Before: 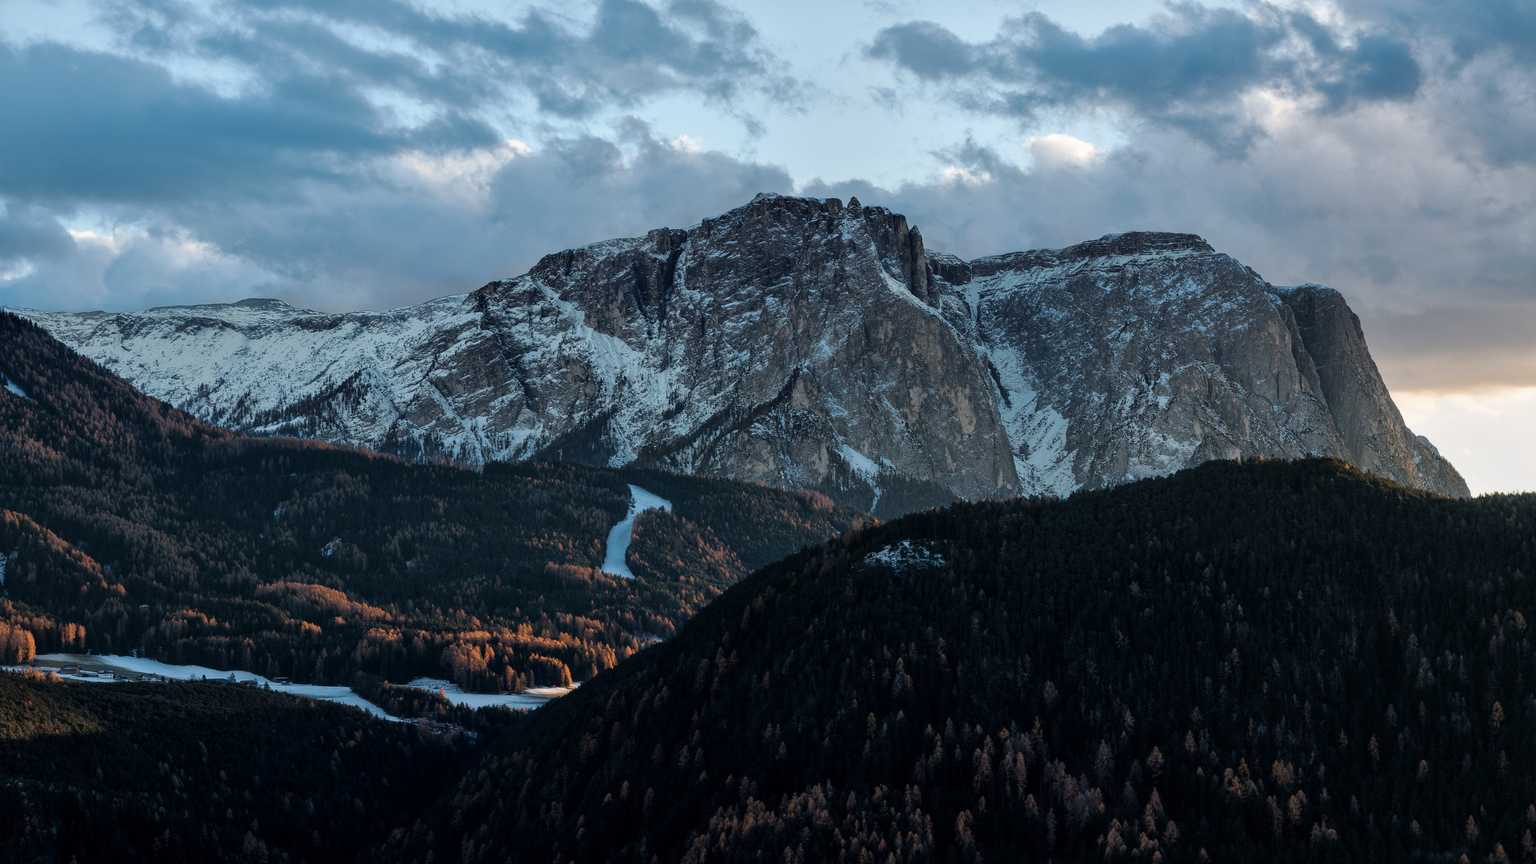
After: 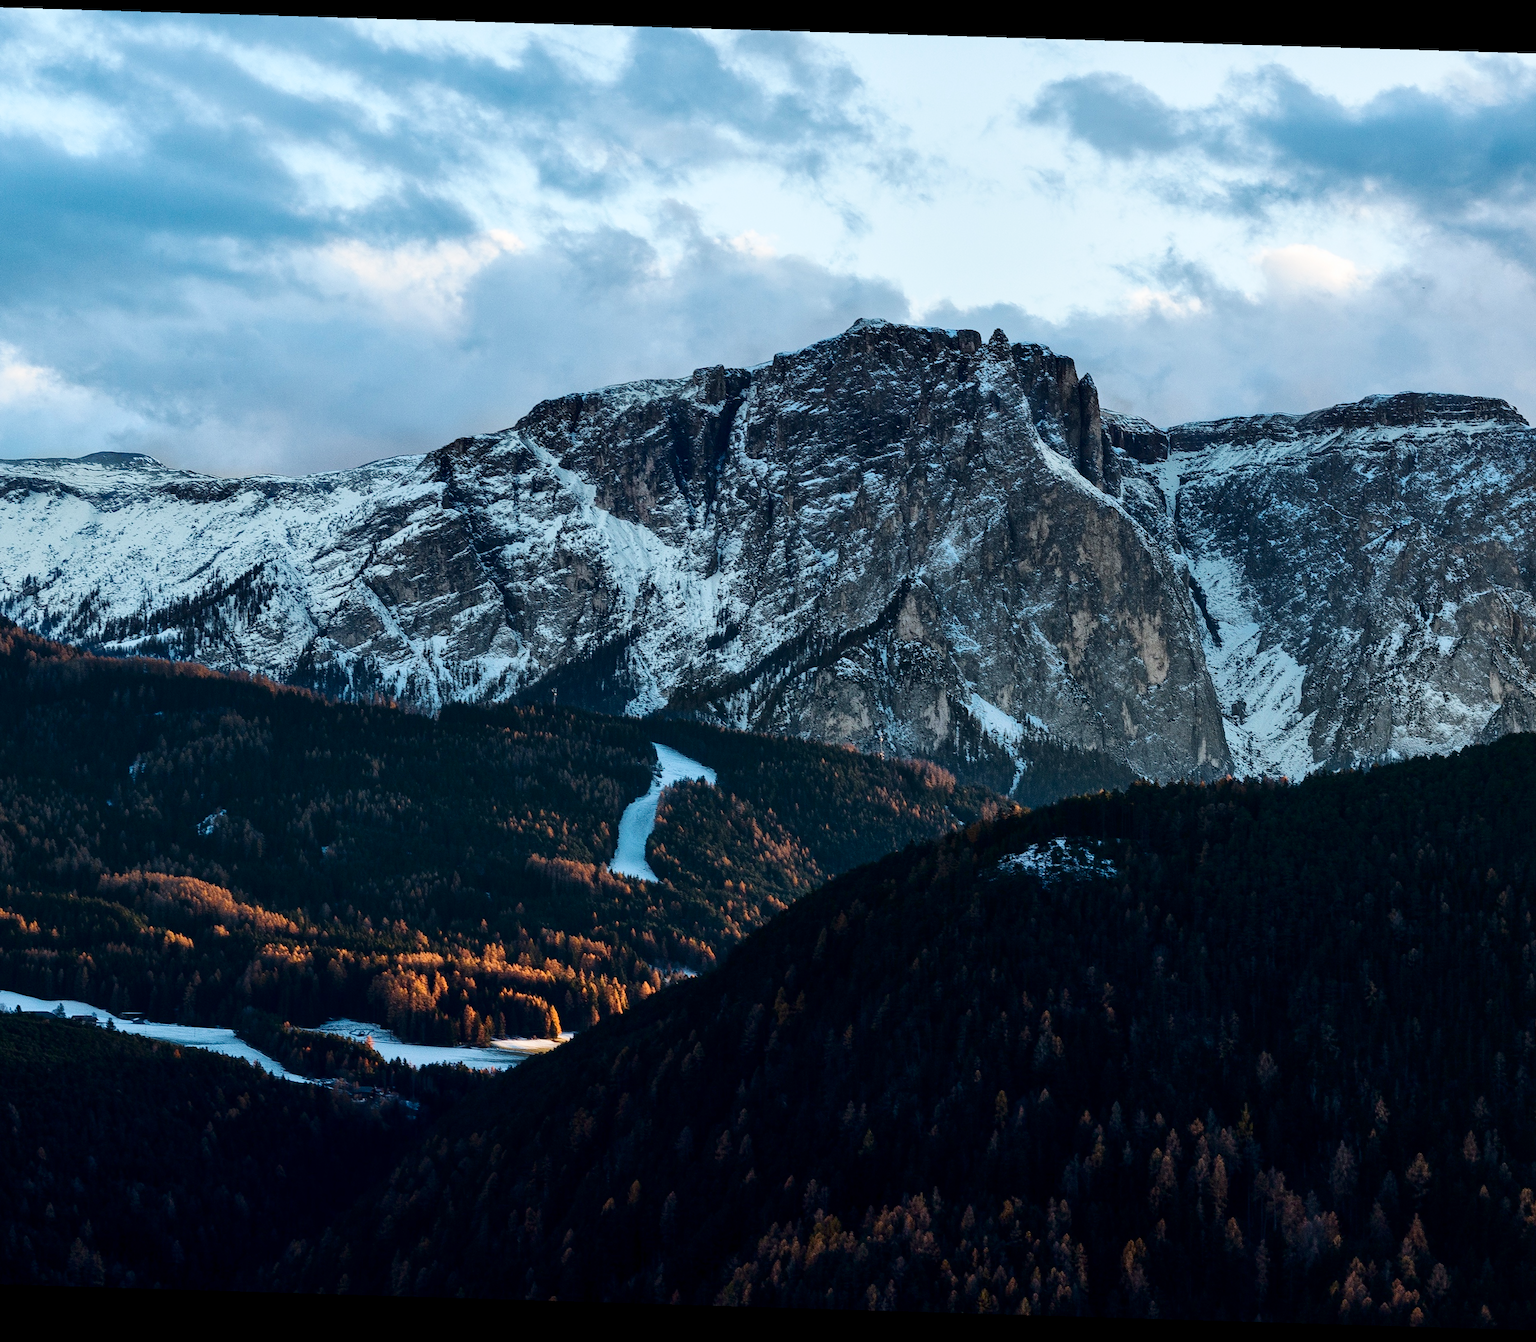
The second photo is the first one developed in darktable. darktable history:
exposure: compensate exposure bias true, compensate highlight preservation false
crop and rotate: left 12.673%, right 20.66%
contrast brightness saturation: contrast 0.2, brightness -0.11, saturation 0.1
contrast equalizer: y [[0.5 ×6], [0.5 ×6], [0.5, 0.5, 0.501, 0.545, 0.707, 0.863], [0 ×6], [0 ×6]]
rotate and perspective: rotation 1.72°, automatic cropping off
base curve: curves: ch0 [(0, 0) (0.204, 0.334) (0.55, 0.733) (1, 1)], preserve colors none
color correction: saturation 1.11
